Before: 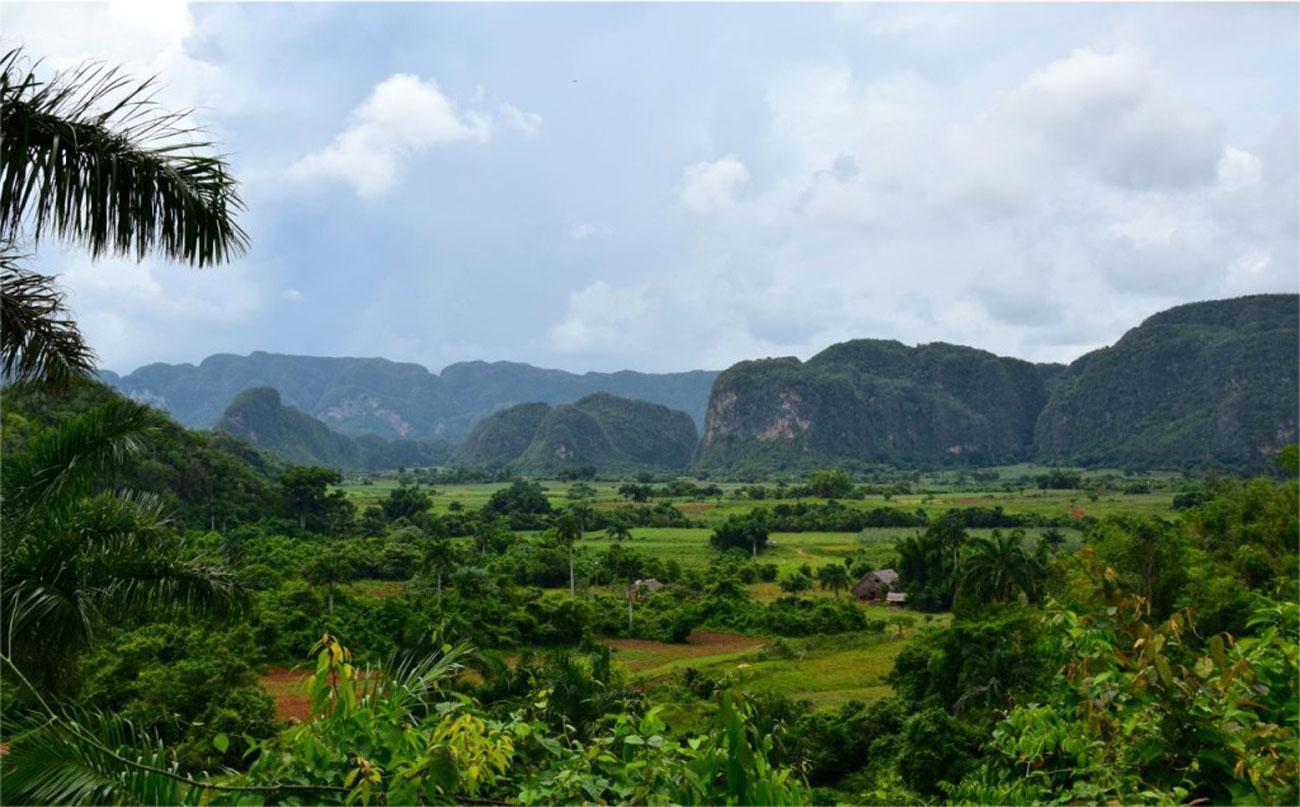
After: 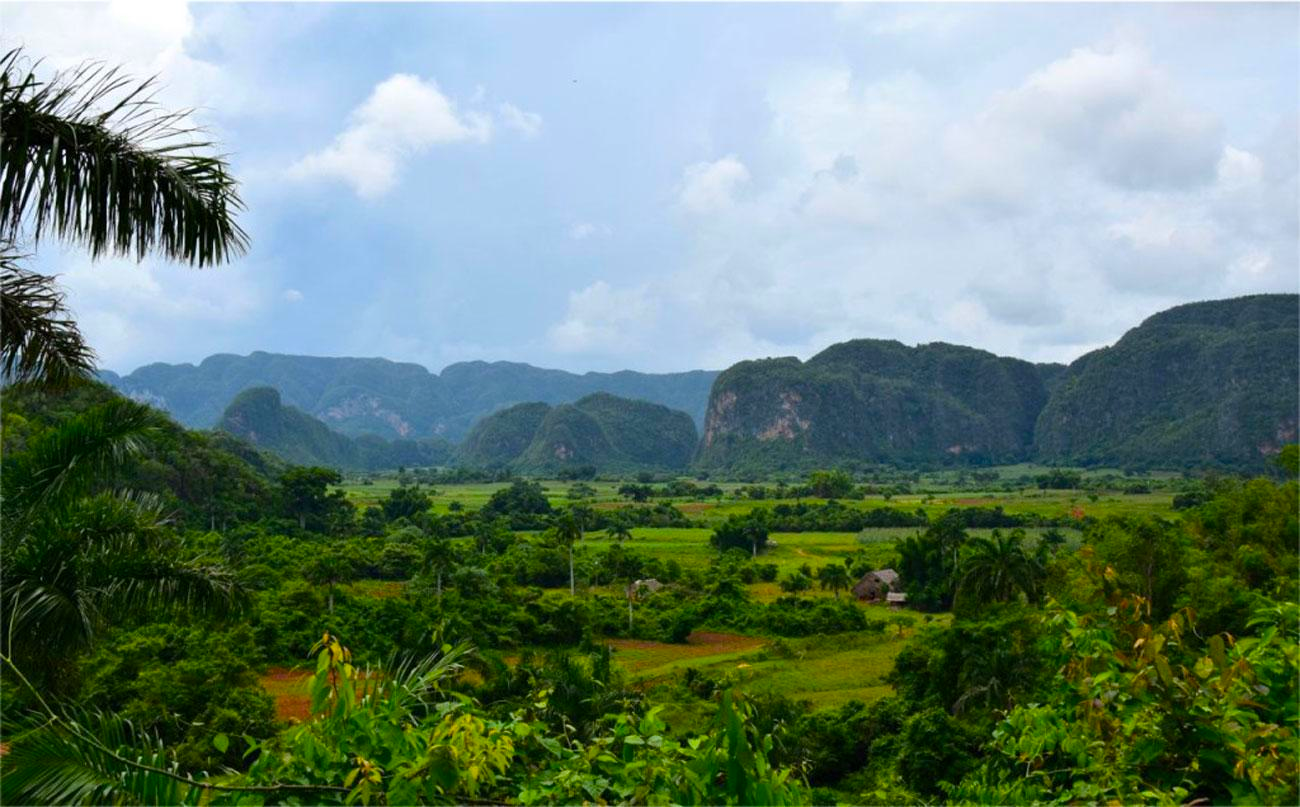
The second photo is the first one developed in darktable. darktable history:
color balance rgb: perceptual saturation grading › global saturation 20%, global vibrance 20%
tone equalizer: on, module defaults
